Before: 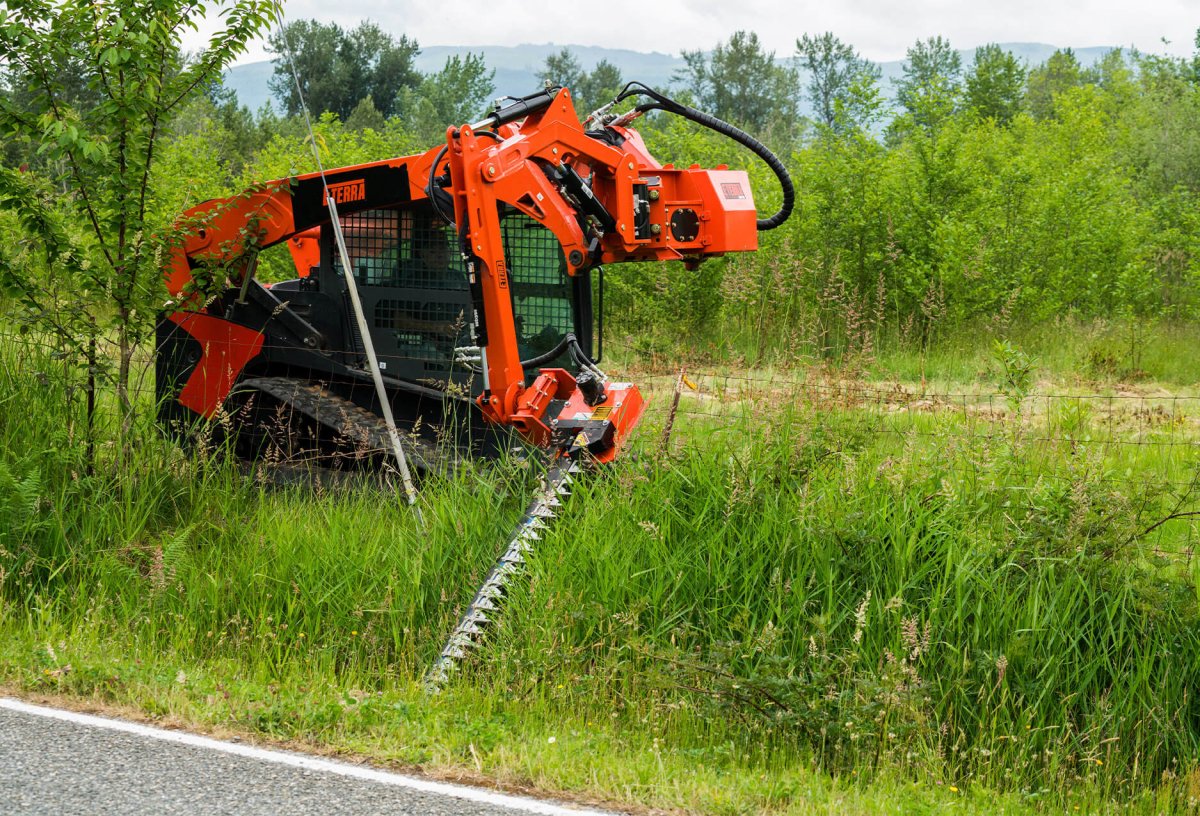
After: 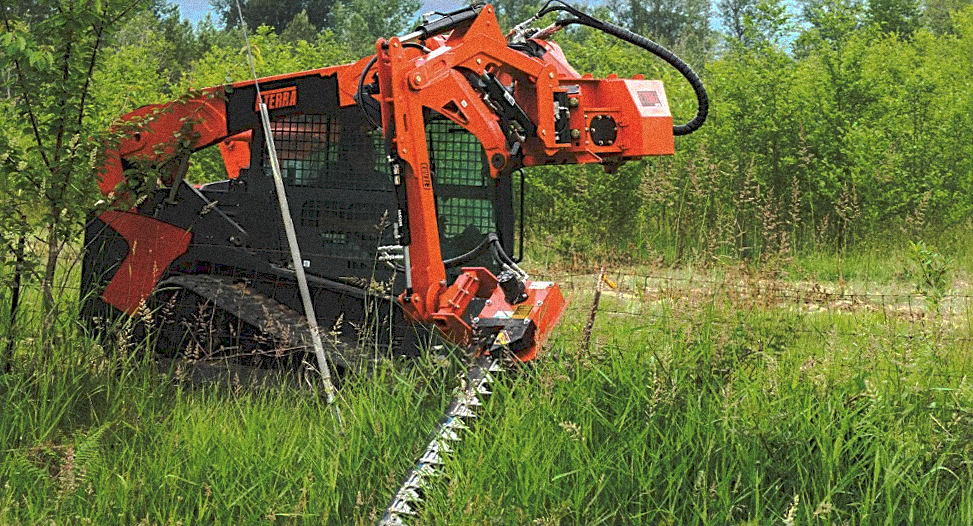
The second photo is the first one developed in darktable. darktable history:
rotate and perspective: rotation 0.215°, lens shift (vertical) -0.139, crop left 0.069, crop right 0.939, crop top 0.002, crop bottom 0.996
tone equalizer: -8 EV -0.417 EV, -7 EV -0.389 EV, -6 EV -0.333 EV, -5 EV -0.222 EV, -3 EV 0.222 EV, -2 EV 0.333 EV, -1 EV 0.389 EV, +0 EV 0.417 EV, edges refinement/feathering 500, mask exposure compensation -1.57 EV, preserve details no
tone curve: curves: ch0 [(0, 0) (0.003, 0.149) (0.011, 0.152) (0.025, 0.154) (0.044, 0.164) (0.069, 0.179) (0.1, 0.194) (0.136, 0.211) (0.177, 0.232) (0.224, 0.258) (0.277, 0.289) (0.335, 0.326) (0.399, 0.371) (0.468, 0.438) (0.543, 0.504) (0.623, 0.569) (0.709, 0.642) (0.801, 0.716) (0.898, 0.775) (1, 1)], preserve colors none
grain: strength 35%, mid-tones bias 0%
crop: left 3.015%, top 8.969%, right 9.647%, bottom 26.457%
sharpen: on, module defaults
